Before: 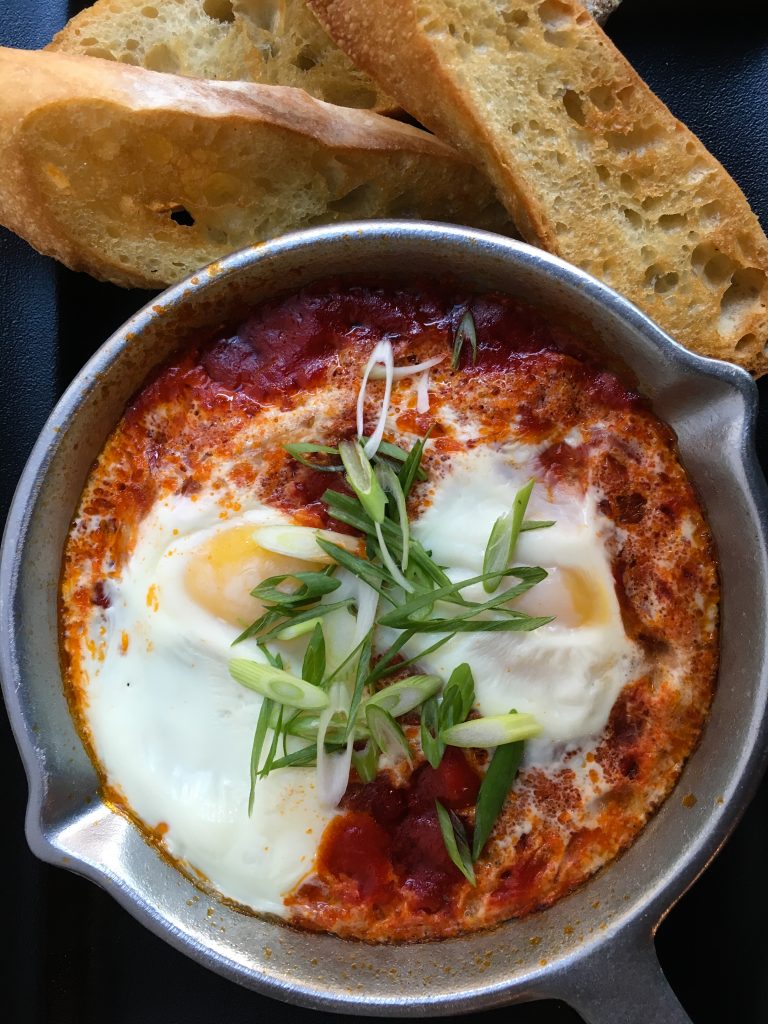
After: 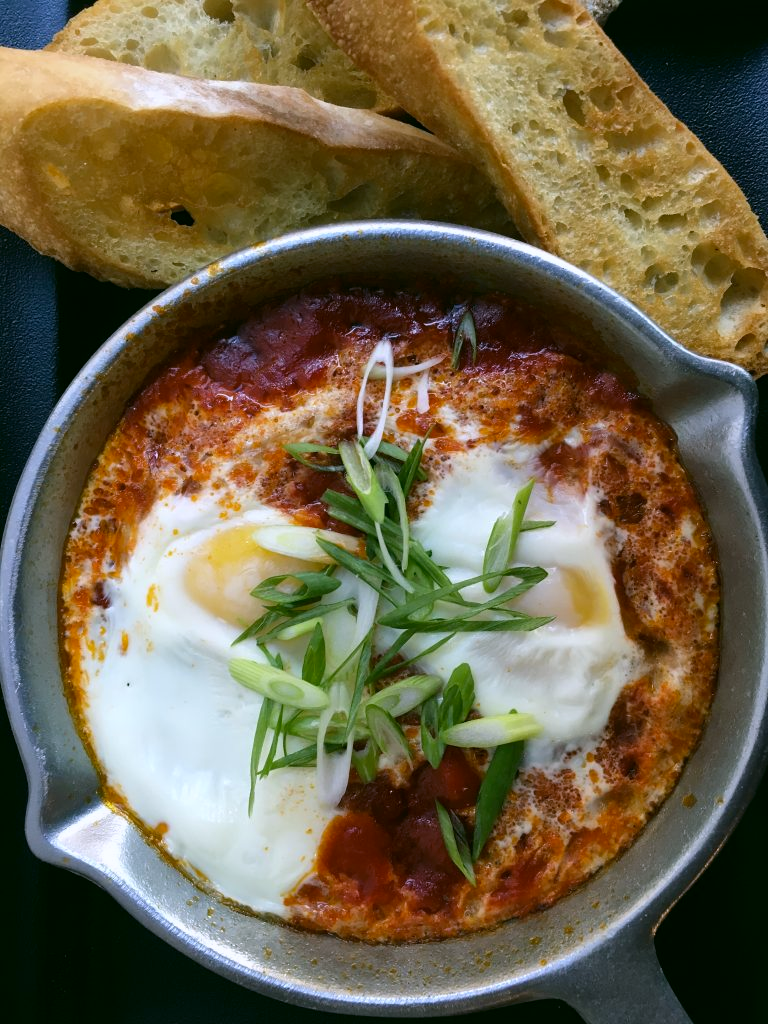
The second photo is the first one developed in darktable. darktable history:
white balance: red 0.924, blue 1.095
color correction: highlights a* 4.02, highlights b* 4.98, shadows a* -7.55, shadows b* 4.98
